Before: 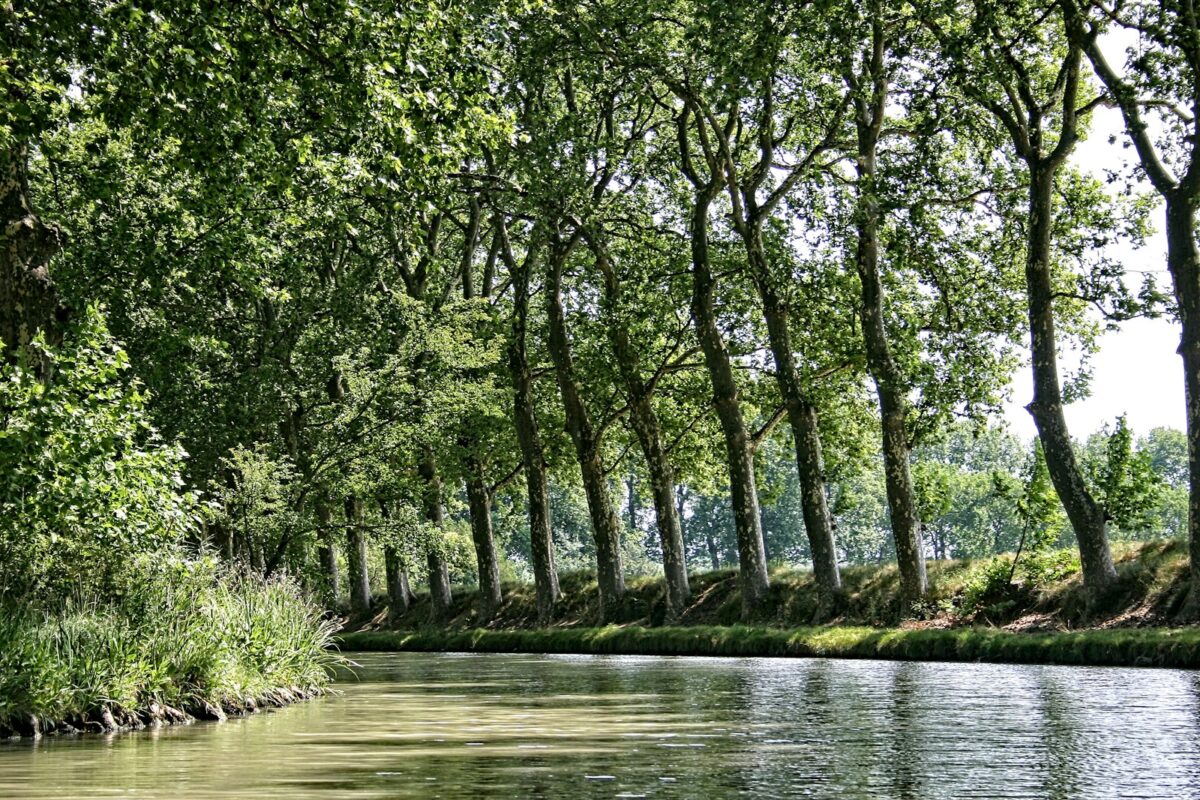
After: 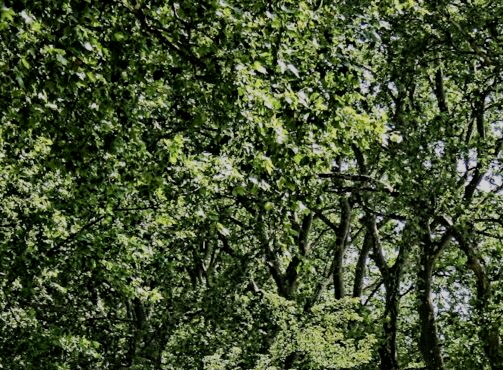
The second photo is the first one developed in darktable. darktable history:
filmic rgb: black relative exposure -7.65 EV, white relative exposure 4.56 EV, hardness 3.61
crop and rotate: left 10.817%, top 0.062%, right 47.194%, bottom 53.626%
